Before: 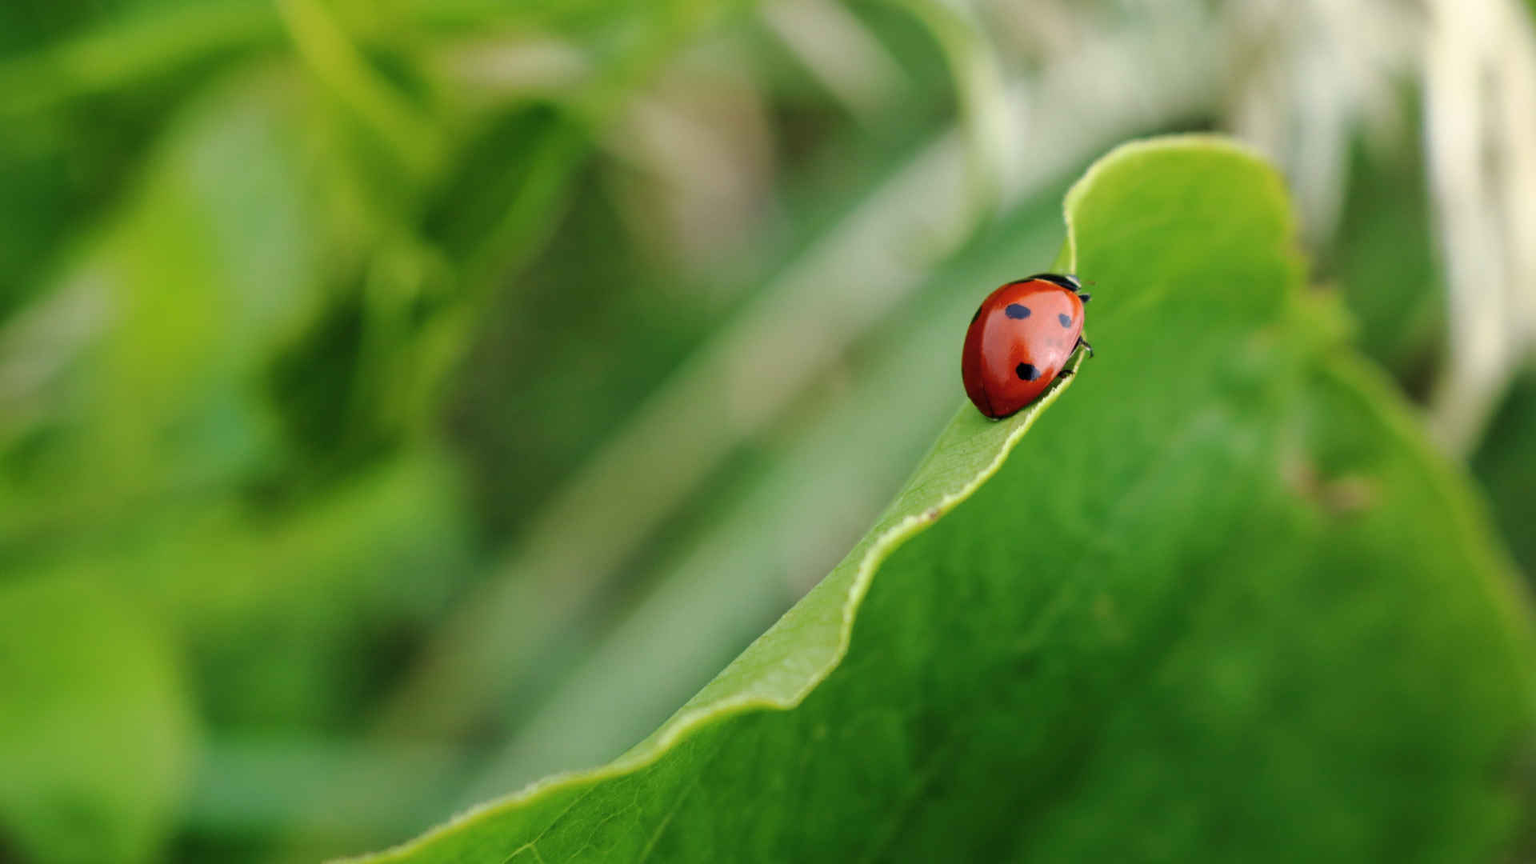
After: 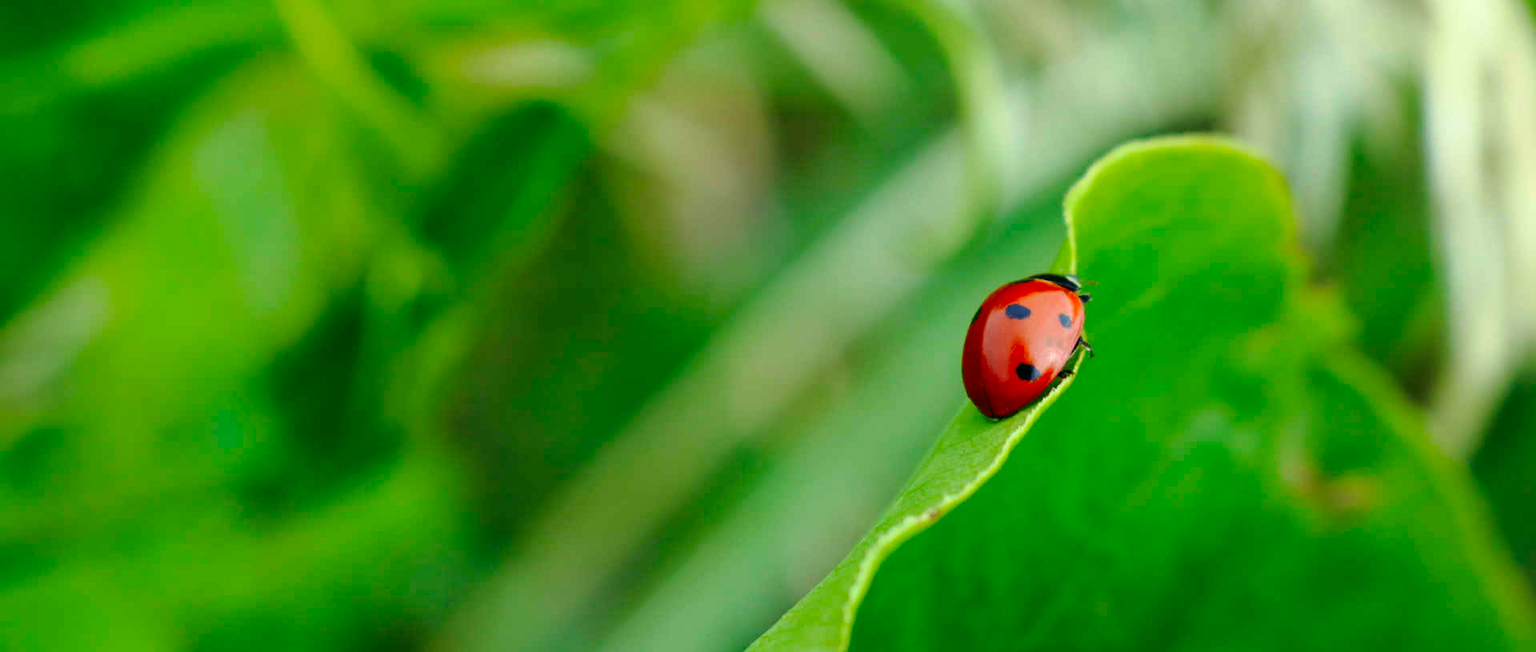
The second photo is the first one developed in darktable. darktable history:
color correction: highlights a* -7.34, highlights b* 1.14, shadows a* -3.15, saturation 1.42
crop: bottom 24.391%
